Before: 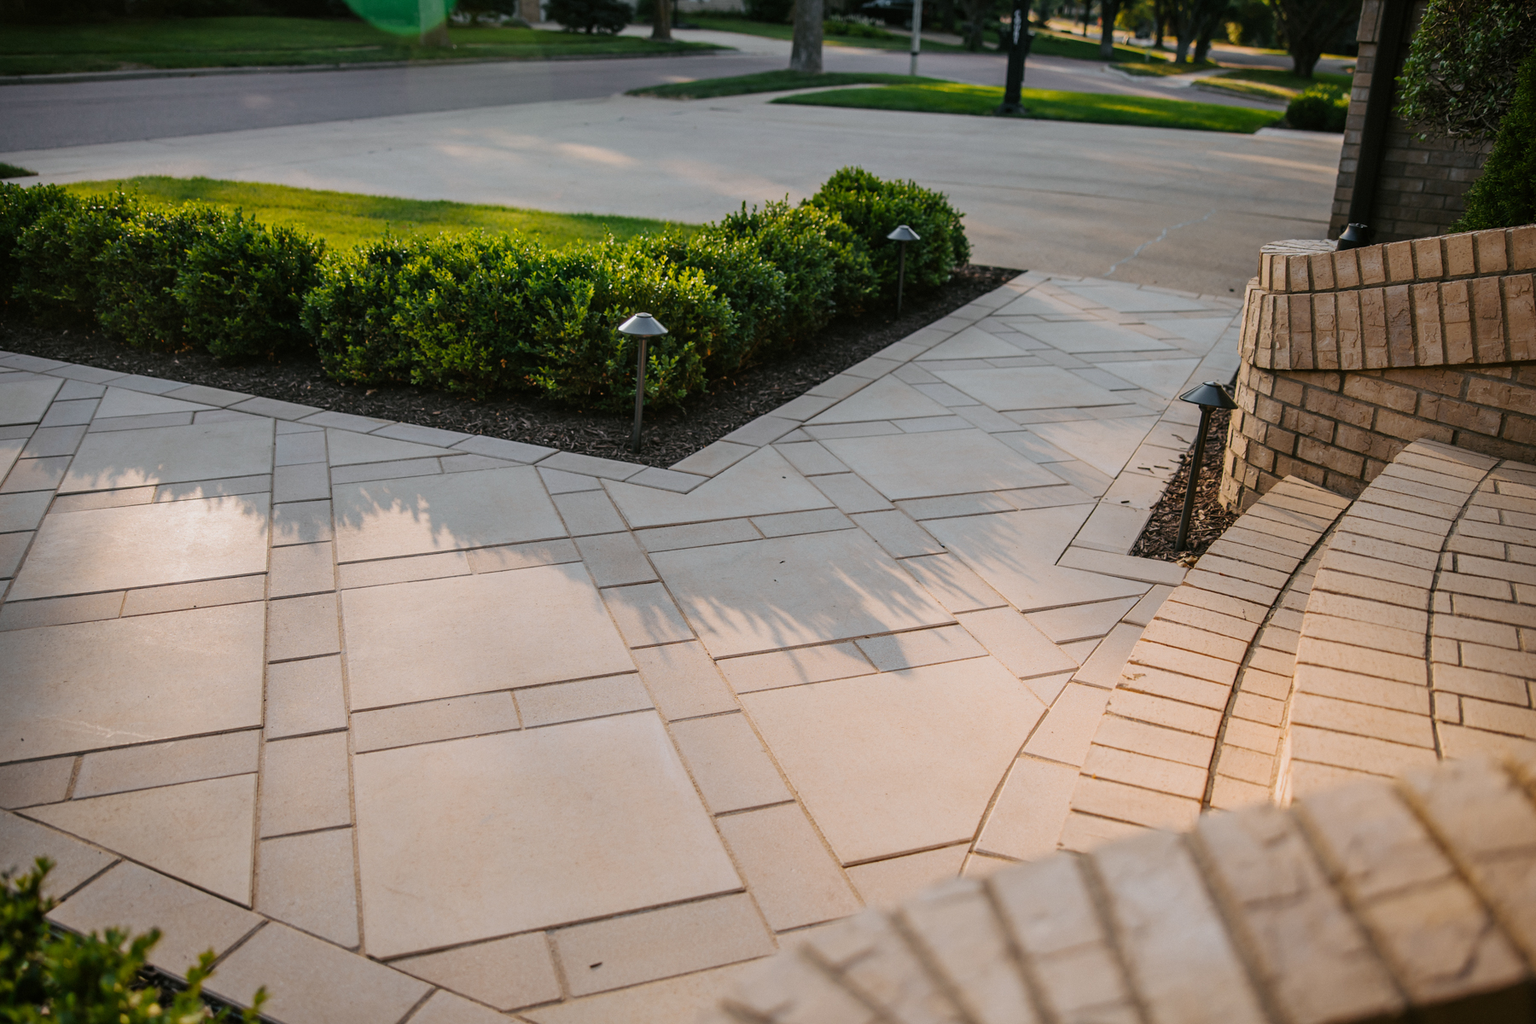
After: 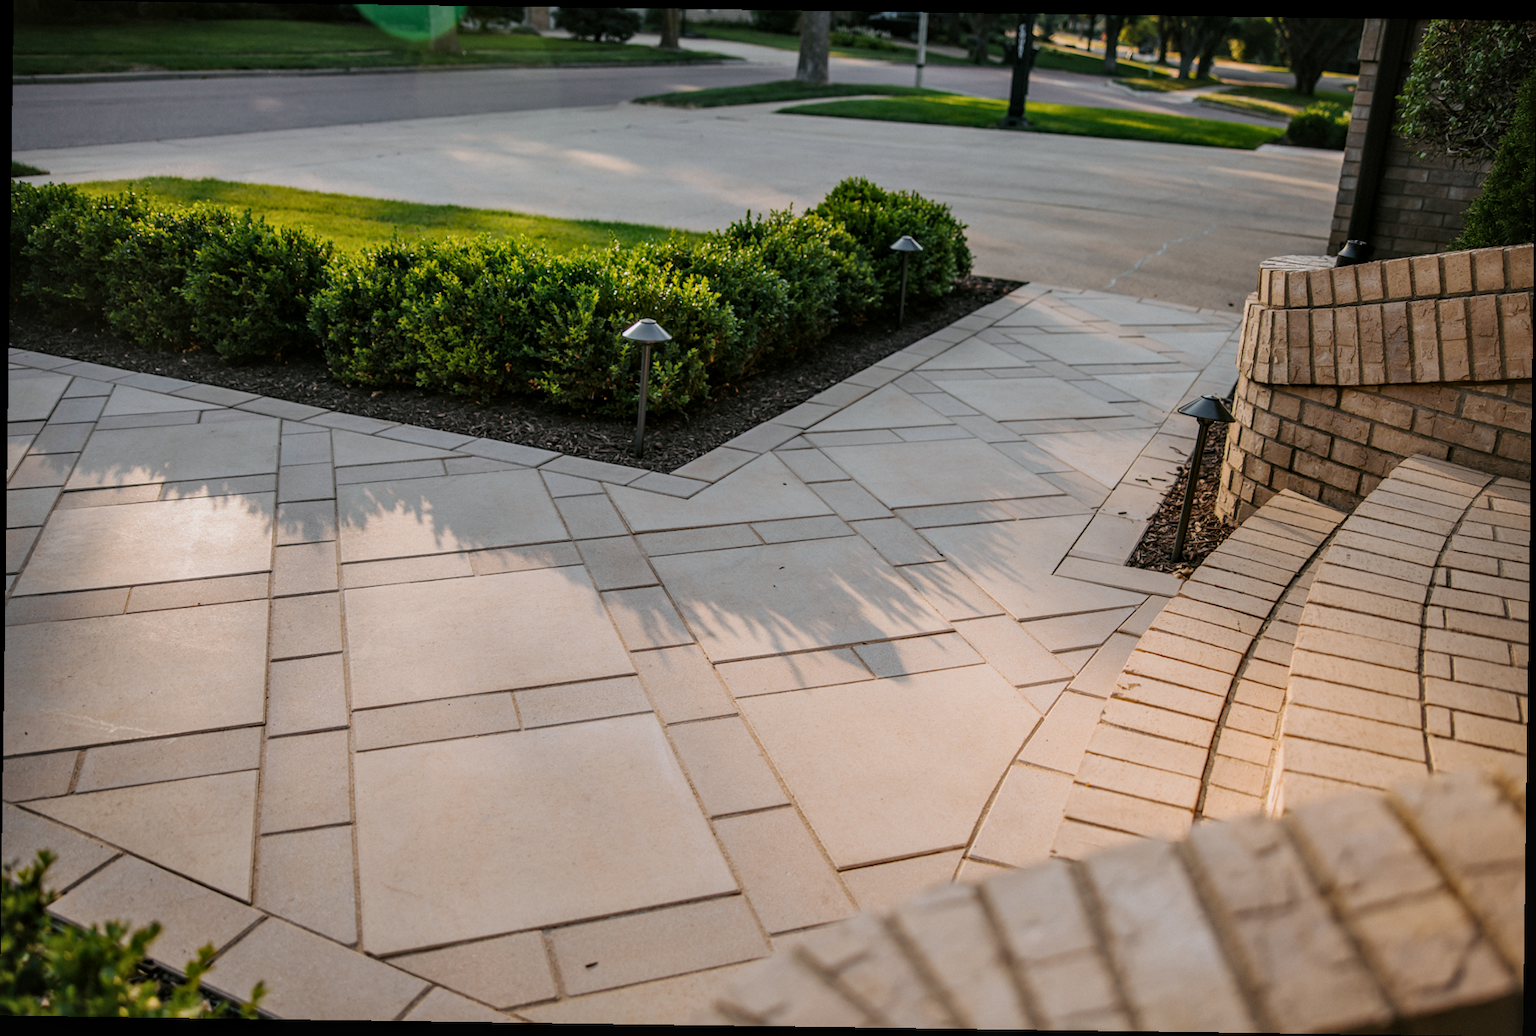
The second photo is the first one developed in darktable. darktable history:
local contrast: on, module defaults
rotate and perspective: rotation 0.8°, automatic cropping off
